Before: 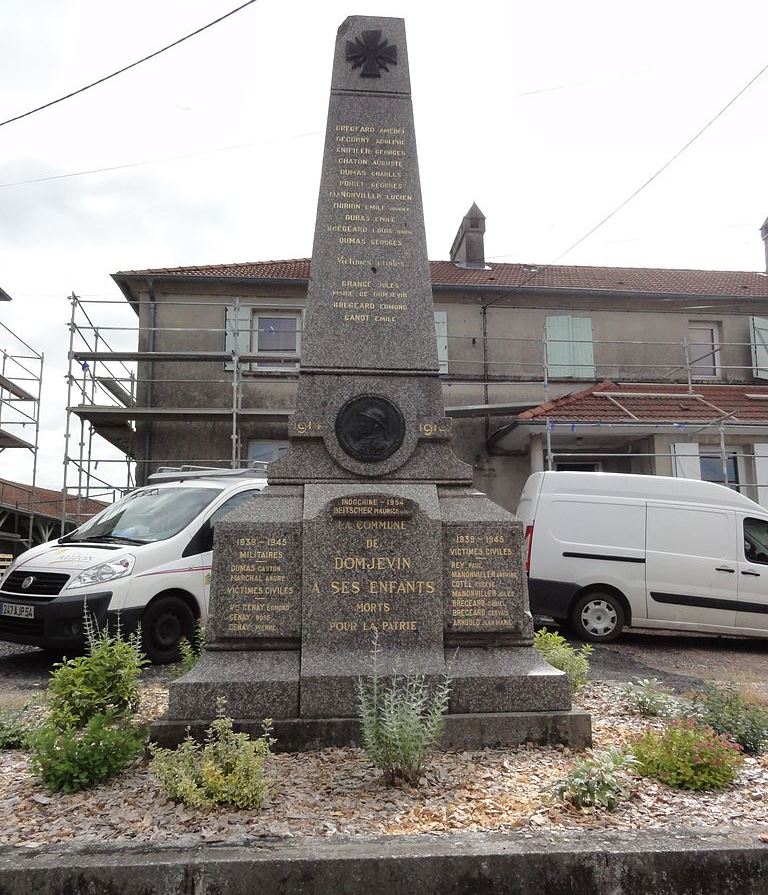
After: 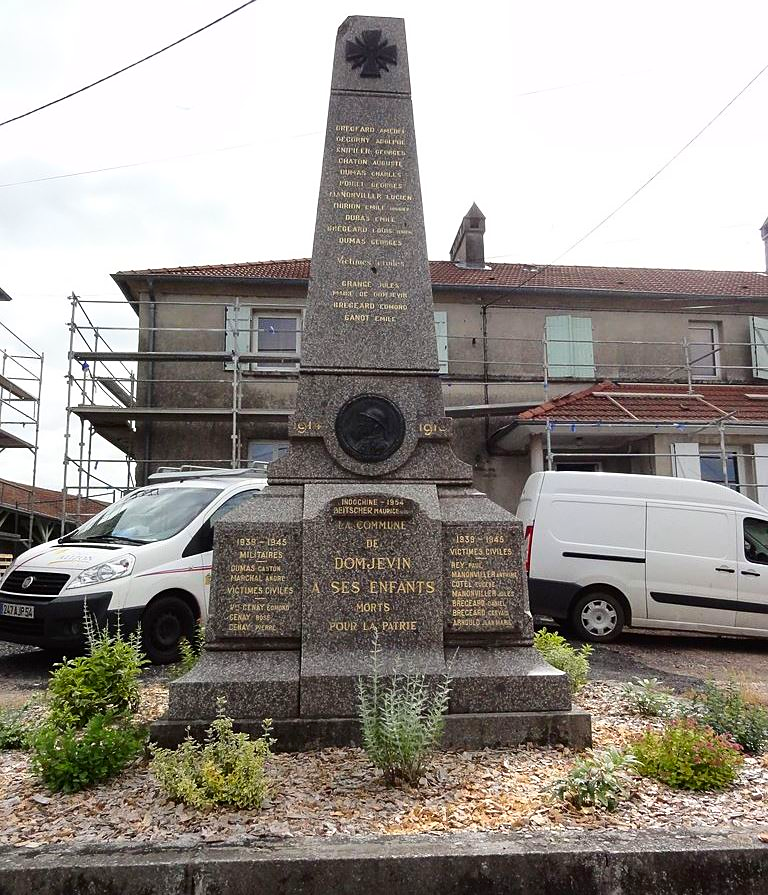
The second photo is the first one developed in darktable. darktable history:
sharpen: amount 0.2
contrast brightness saturation: contrast 0.16, saturation 0.32
